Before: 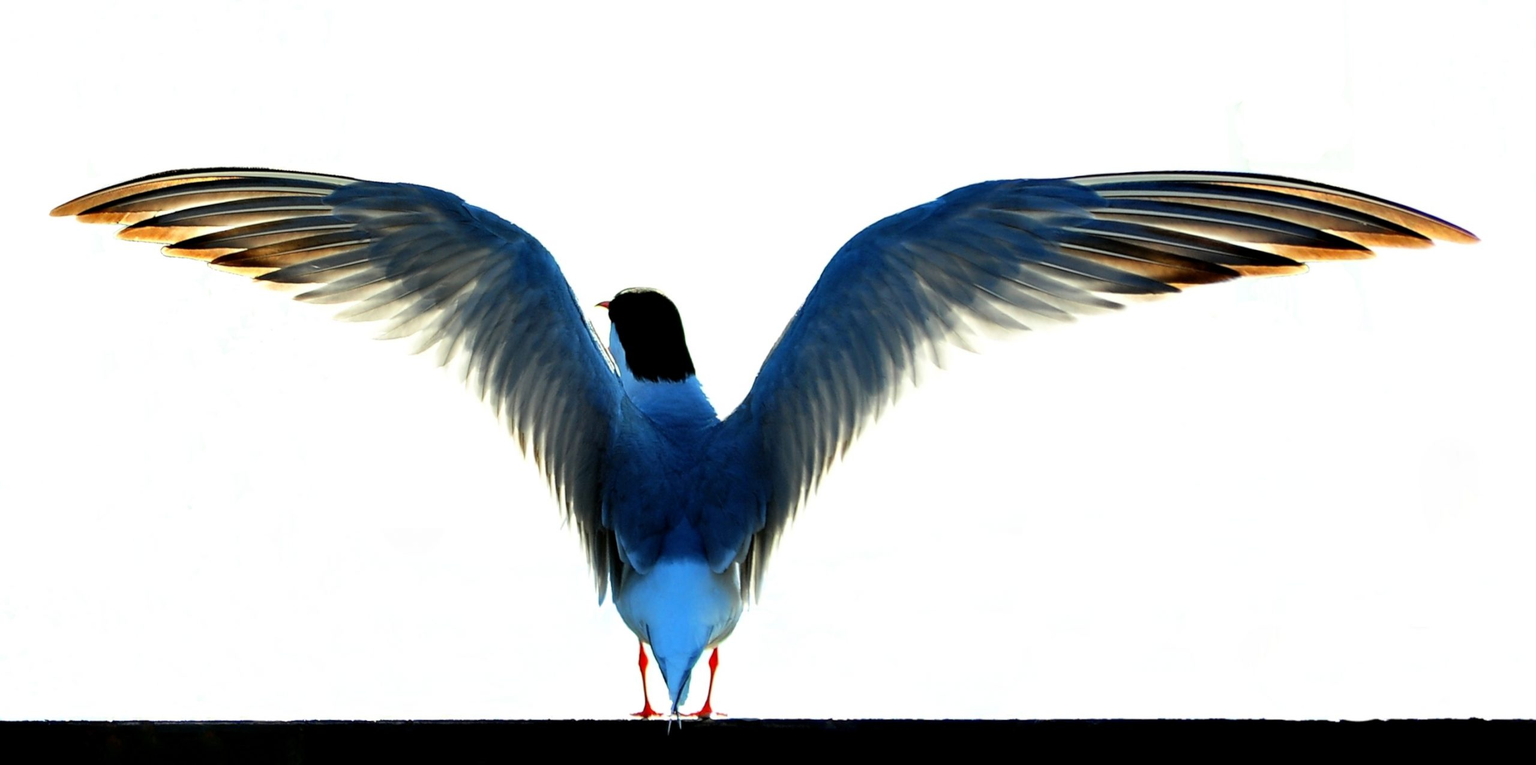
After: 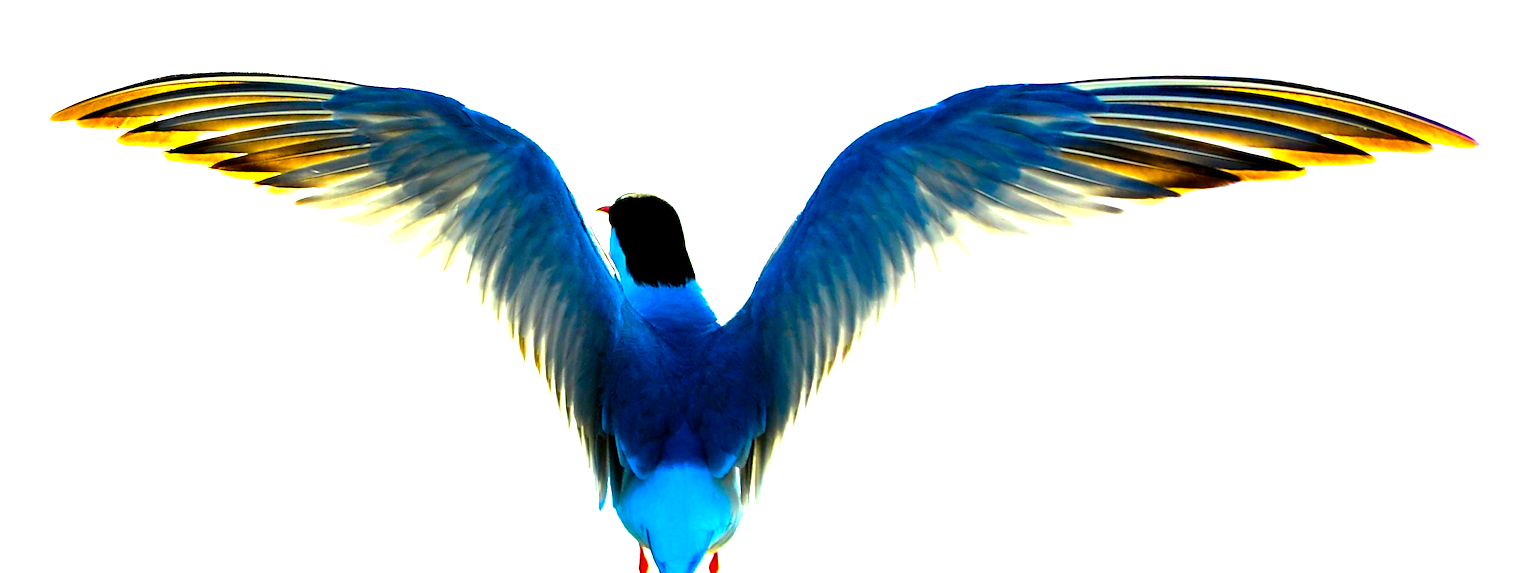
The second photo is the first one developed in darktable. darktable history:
crop and rotate: top 12.5%, bottom 12.5%
color balance rgb: linear chroma grading › global chroma 25%, perceptual saturation grading › global saturation 40%, perceptual brilliance grading › global brilliance 30%, global vibrance 40%
